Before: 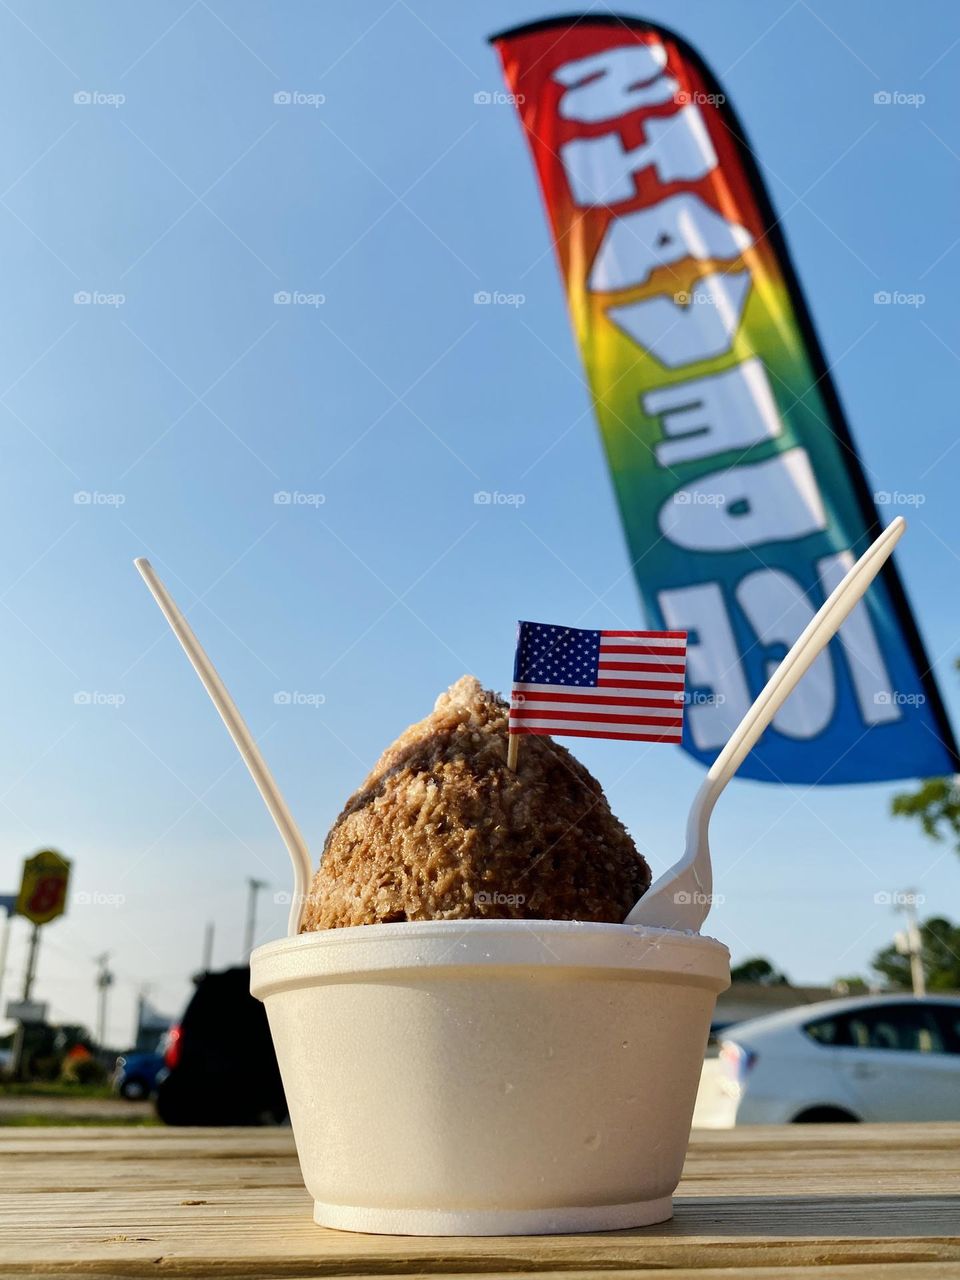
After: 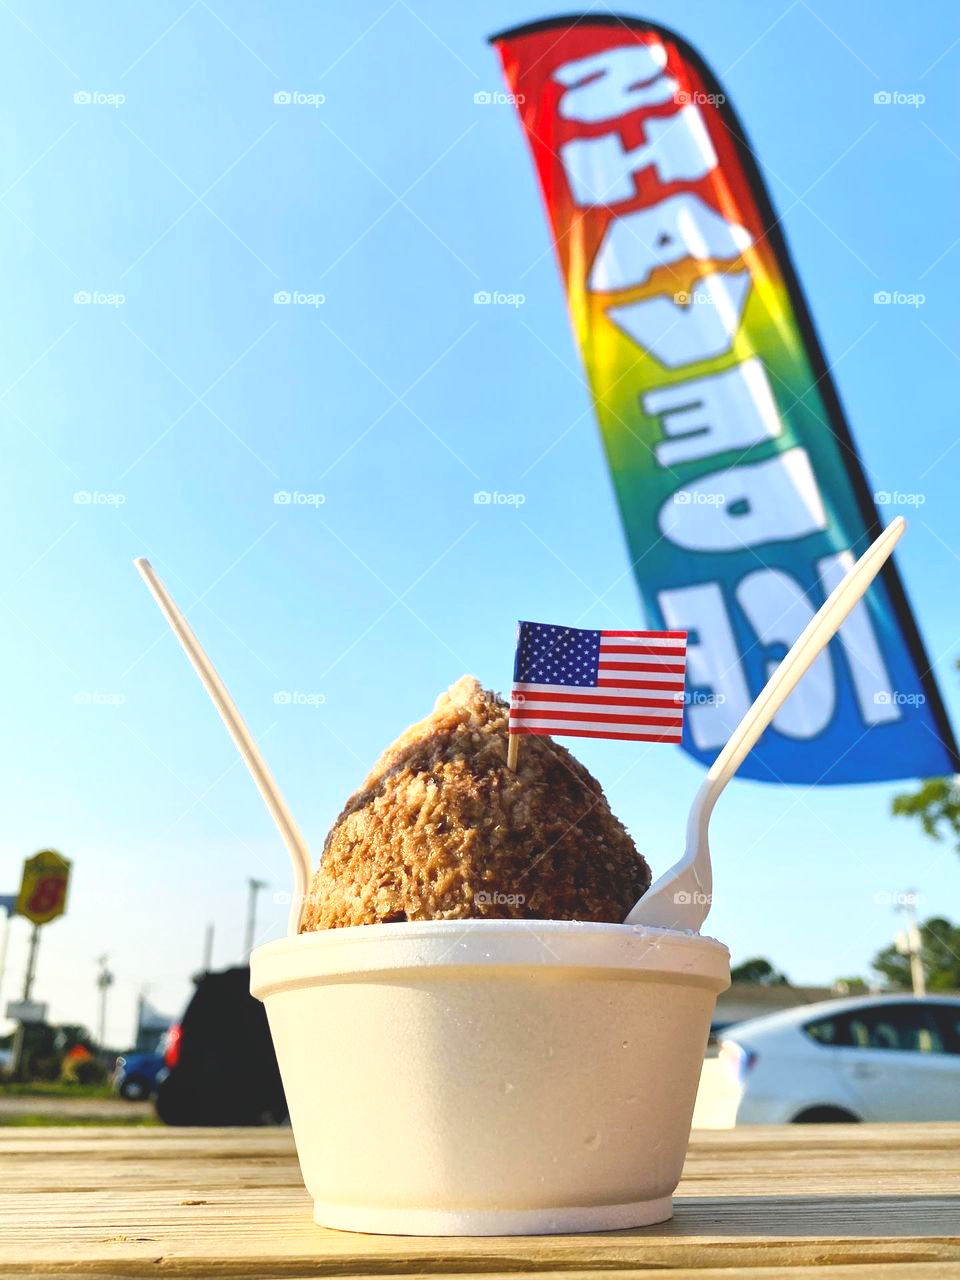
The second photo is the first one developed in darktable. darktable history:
tone curve: curves: ch0 [(0, 0) (0.003, 0.028) (0.011, 0.028) (0.025, 0.026) (0.044, 0.036) (0.069, 0.06) (0.1, 0.101) (0.136, 0.15) (0.177, 0.203) (0.224, 0.271) (0.277, 0.345) (0.335, 0.422) (0.399, 0.515) (0.468, 0.611) (0.543, 0.716) (0.623, 0.826) (0.709, 0.942) (0.801, 0.992) (0.898, 1) (1, 1)], color space Lab, linked channels, preserve colors none
local contrast: mode bilateral grid, contrast 19, coarseness 50, detail 120%, midtone range 0.2
contrast brightness saturation: contrast -0.274
